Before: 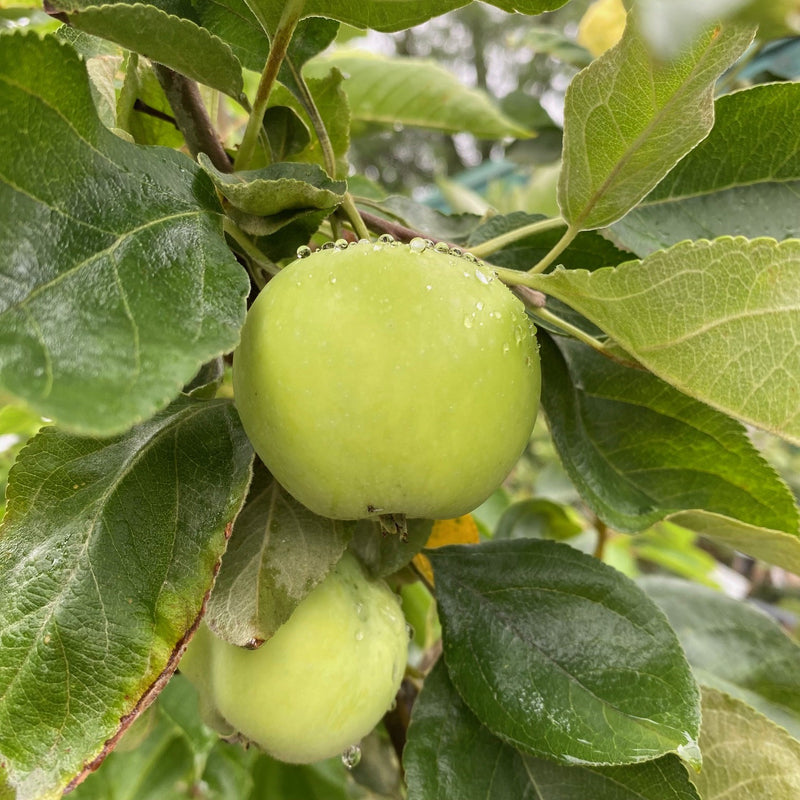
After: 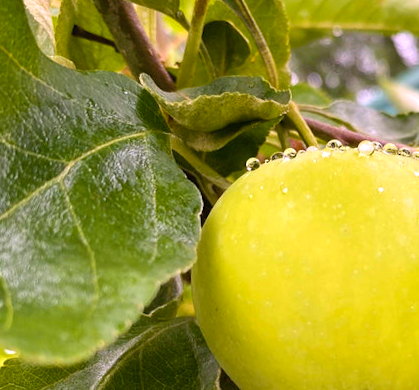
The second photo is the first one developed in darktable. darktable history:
rotate and perspective: rotation -4.57°, crop left 0.054, crop right 0.944, crop top 0.087, crop bottom 0.914
color correction: highlights a* 15.46, highlights b* -20.56
crop and rotate: left 3.047%, top 7.509%, right 42.236%, bottom 37.598%
color balance rgb: perceptual saturation grading › global saturation 36%, perceptual brilliance grading › global brilliance 10%, global vibrance 20%
